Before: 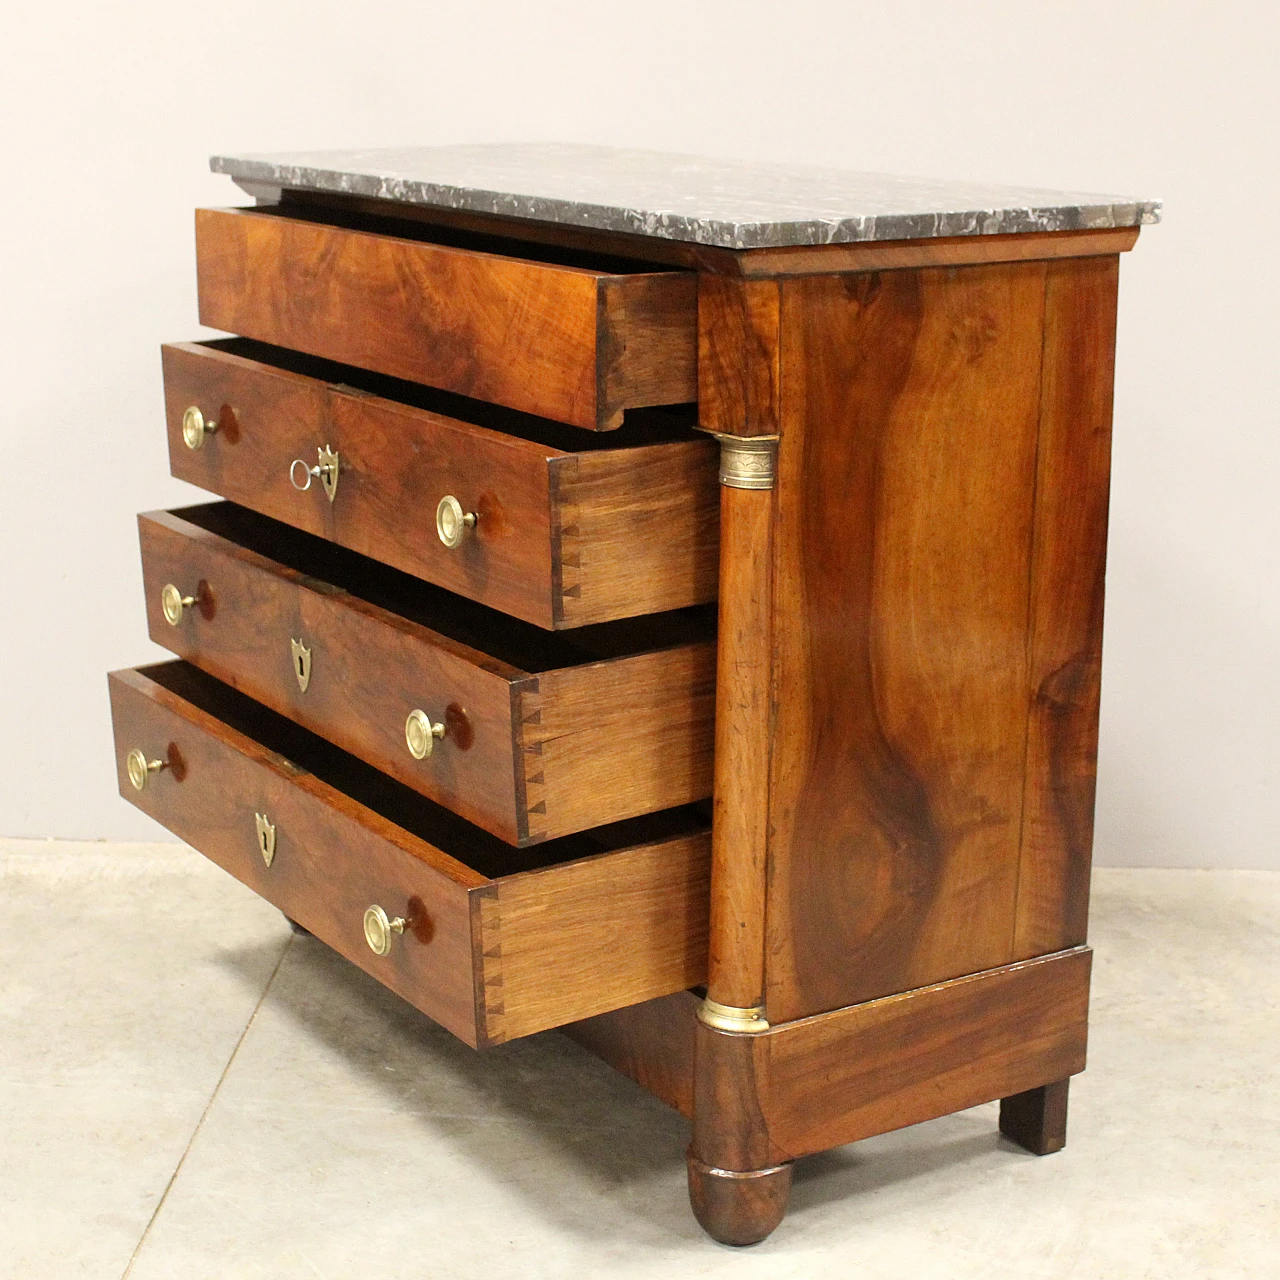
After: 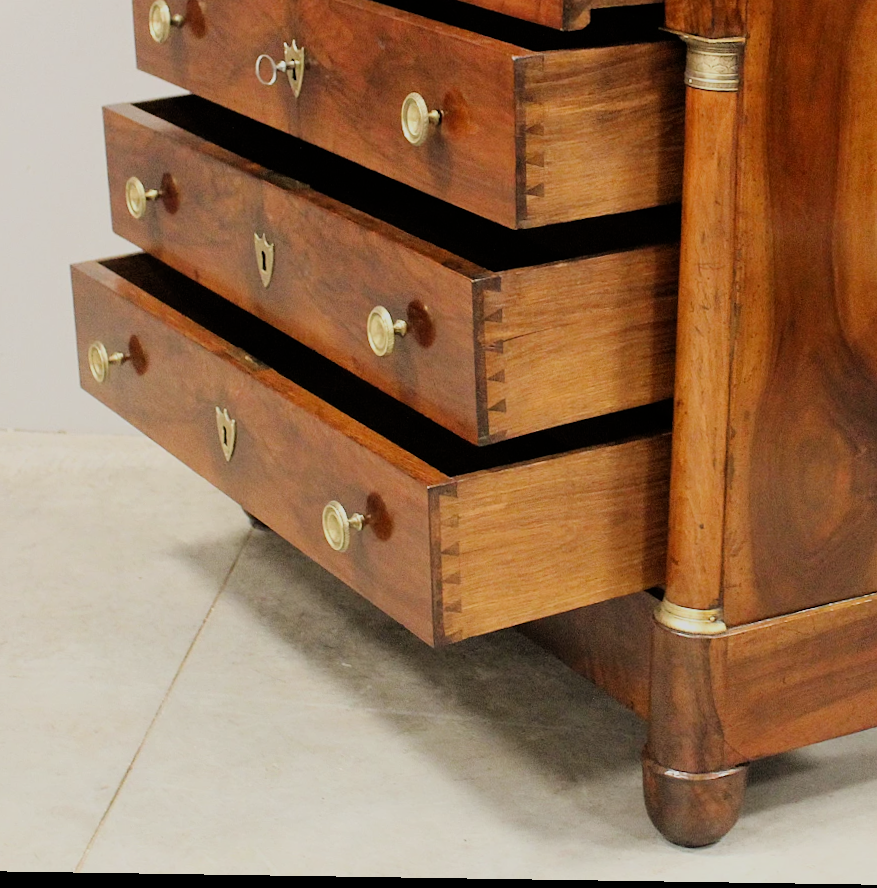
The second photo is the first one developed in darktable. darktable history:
crop and rotate: angle -0.873°, left 3.609%, top 31.603%, right 28.847%
filmic rgb: black relative exposure -7.65 EV, white relative exposure 4.56 EV, threshold -0.309 EV, transition 3.19 EV, structure ↔ texture 99.04%, hardness 3.61, contrast 1.06, enable highlight reconstruction true
